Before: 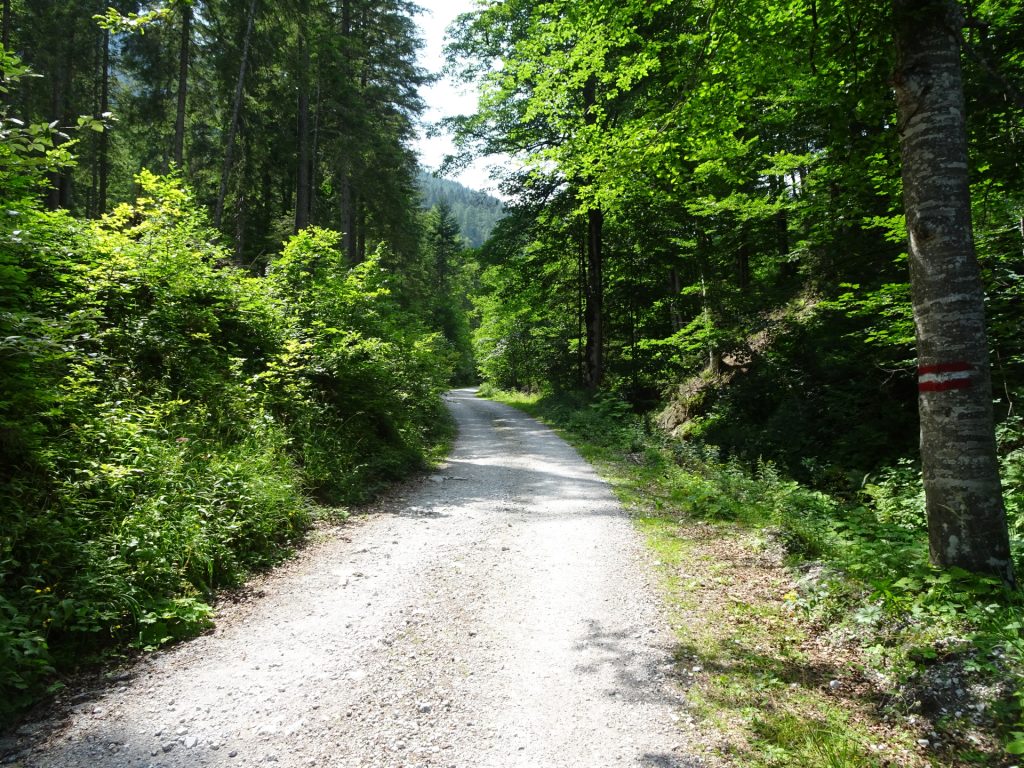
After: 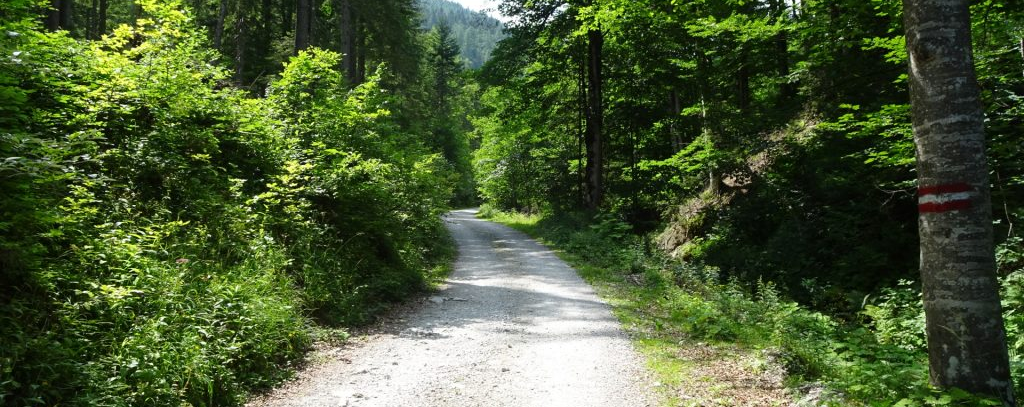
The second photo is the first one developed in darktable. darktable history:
crop and rotate: top 23.346%, bottom 23.535%
